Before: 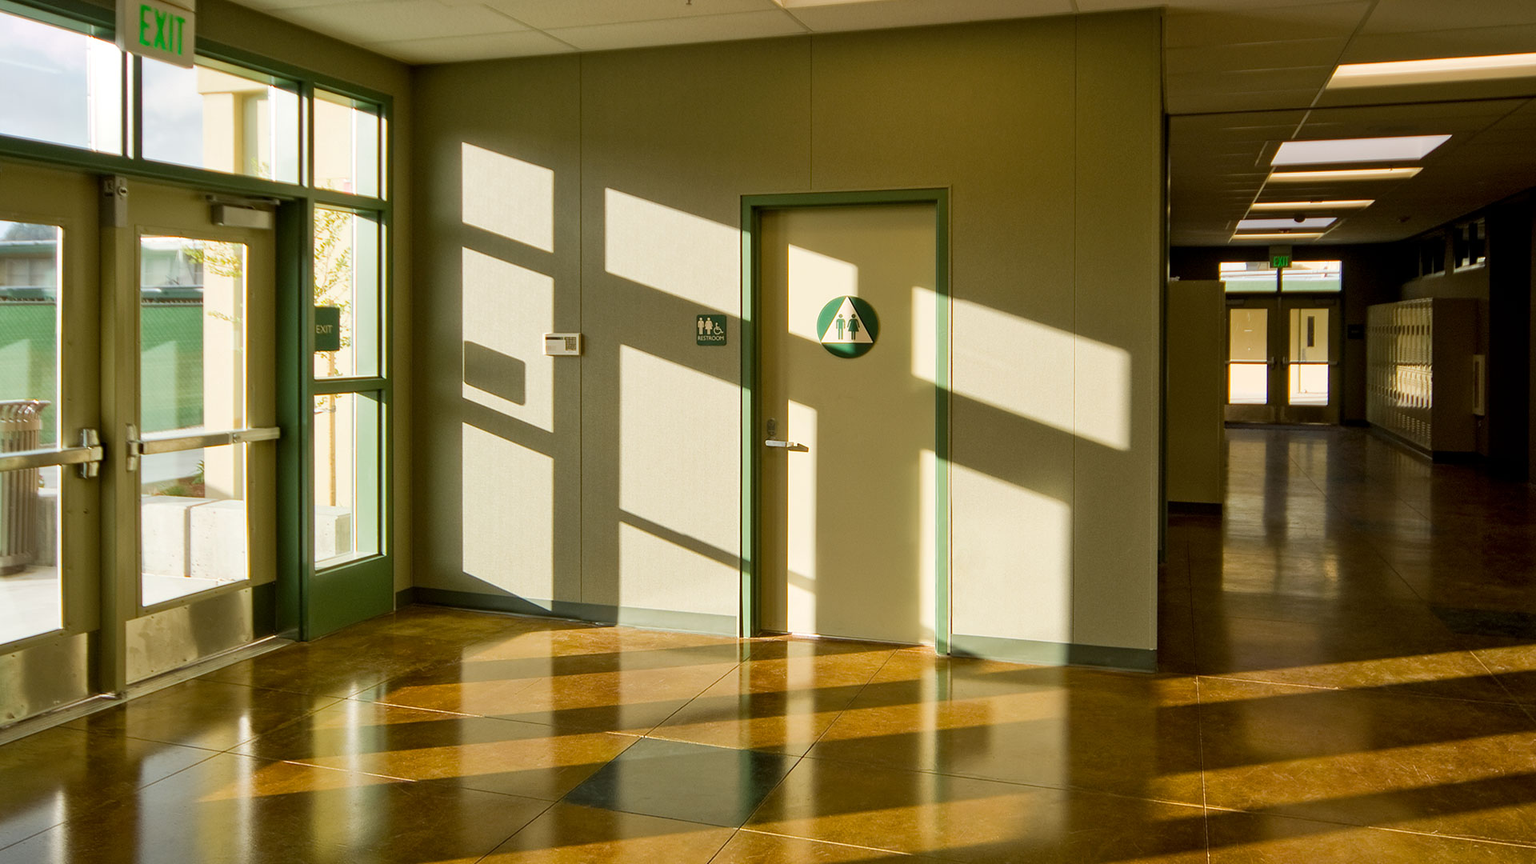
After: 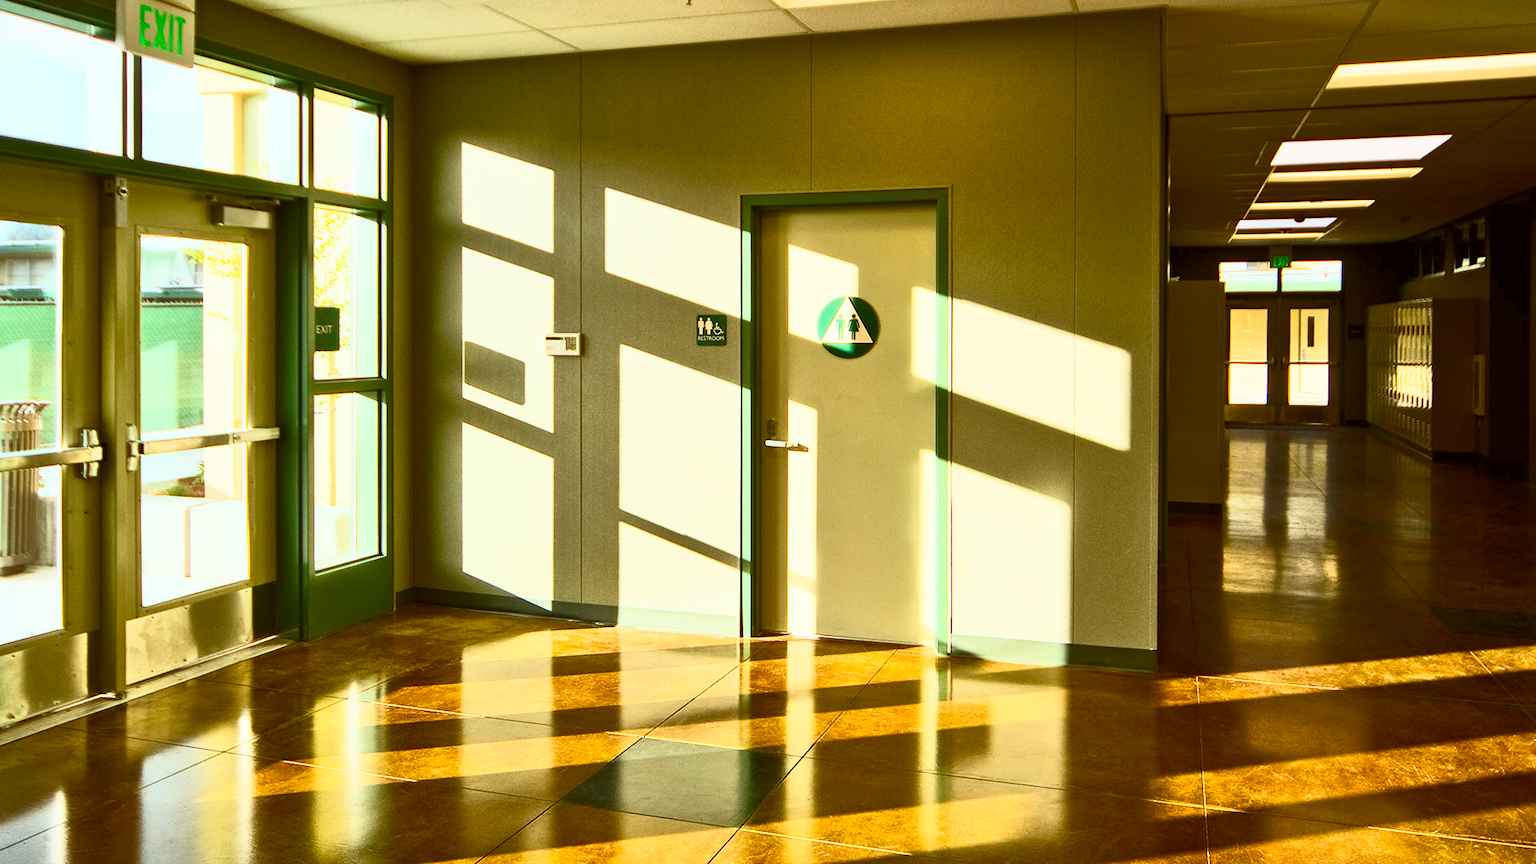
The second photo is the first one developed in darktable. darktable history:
tone equalizer: -8 EV -0.001 EV, -7 EV 0.004 EV, -6 EV -0.033 EV, -5 EV 0.02 EV, -4 EV -0.02 EV, -3 EV 0.041 EV, -2 EV -0.069 EV, -1 EV -0.319 EV, +0 EV -0.577 EV
color correction: highlights a* -3.72, highlights b* -6.13, shadows a* 3.01, shadows b* 5.35
contrast brightness saturation: contrast 0.834, brightness 0.606, saturation 0.586
